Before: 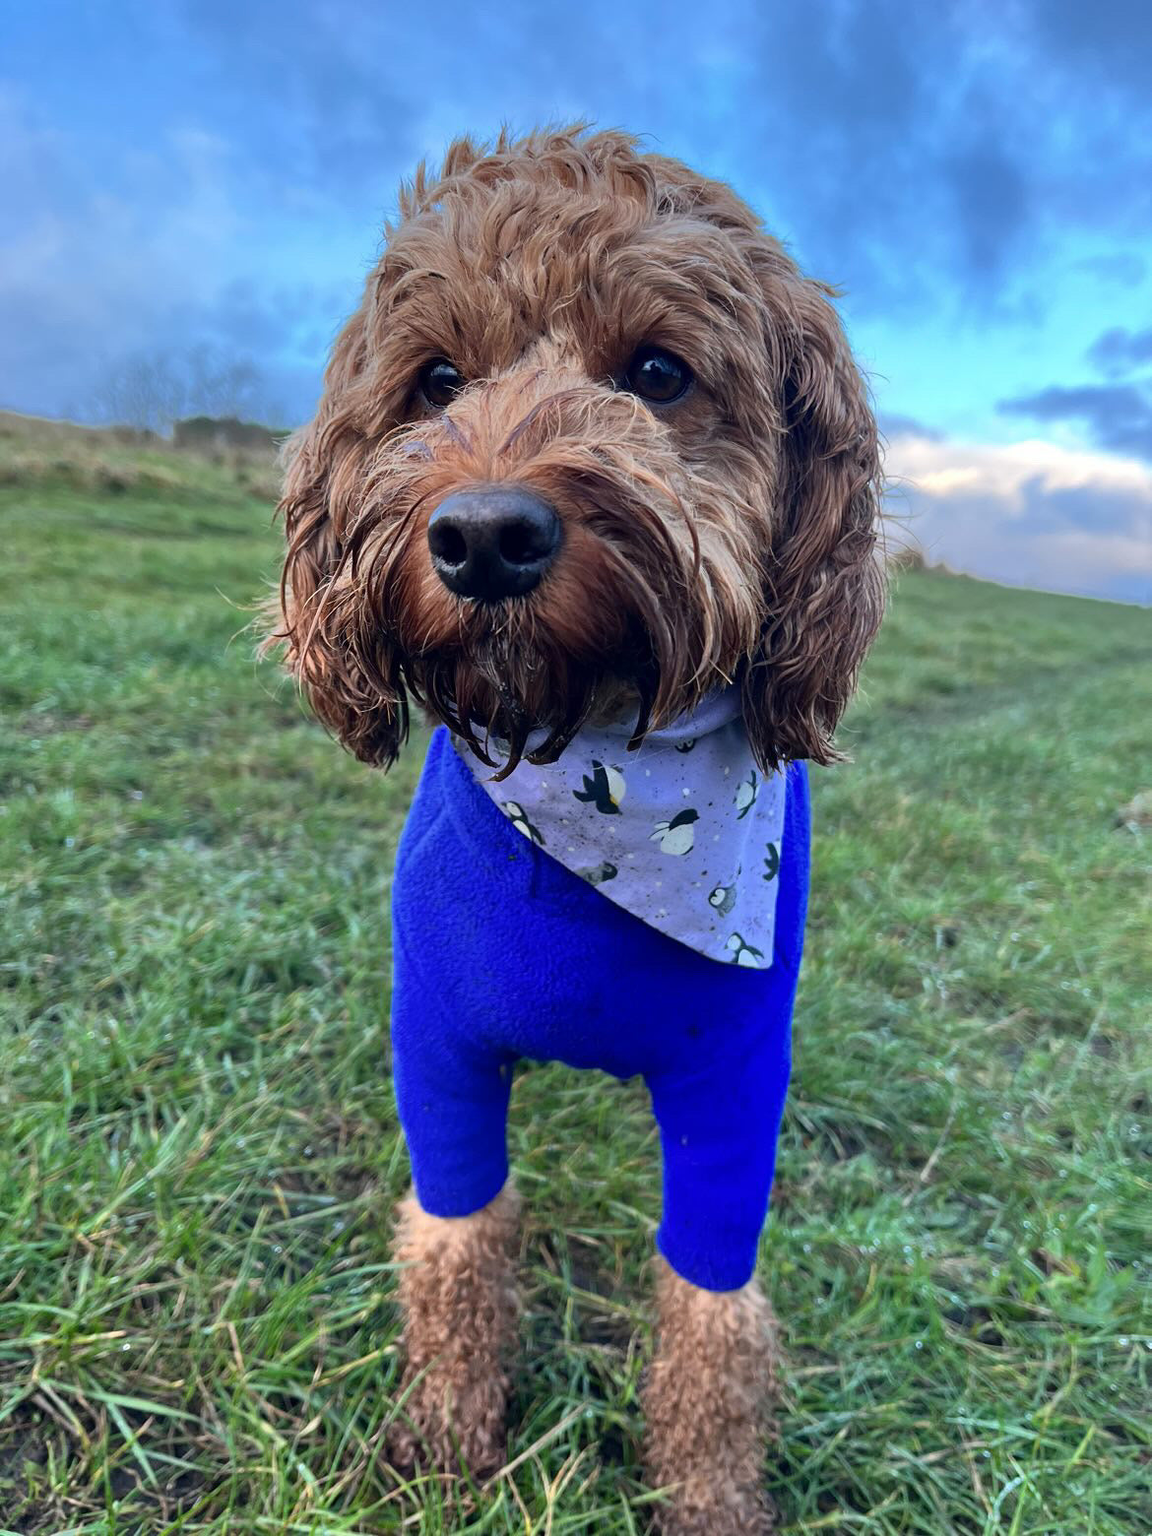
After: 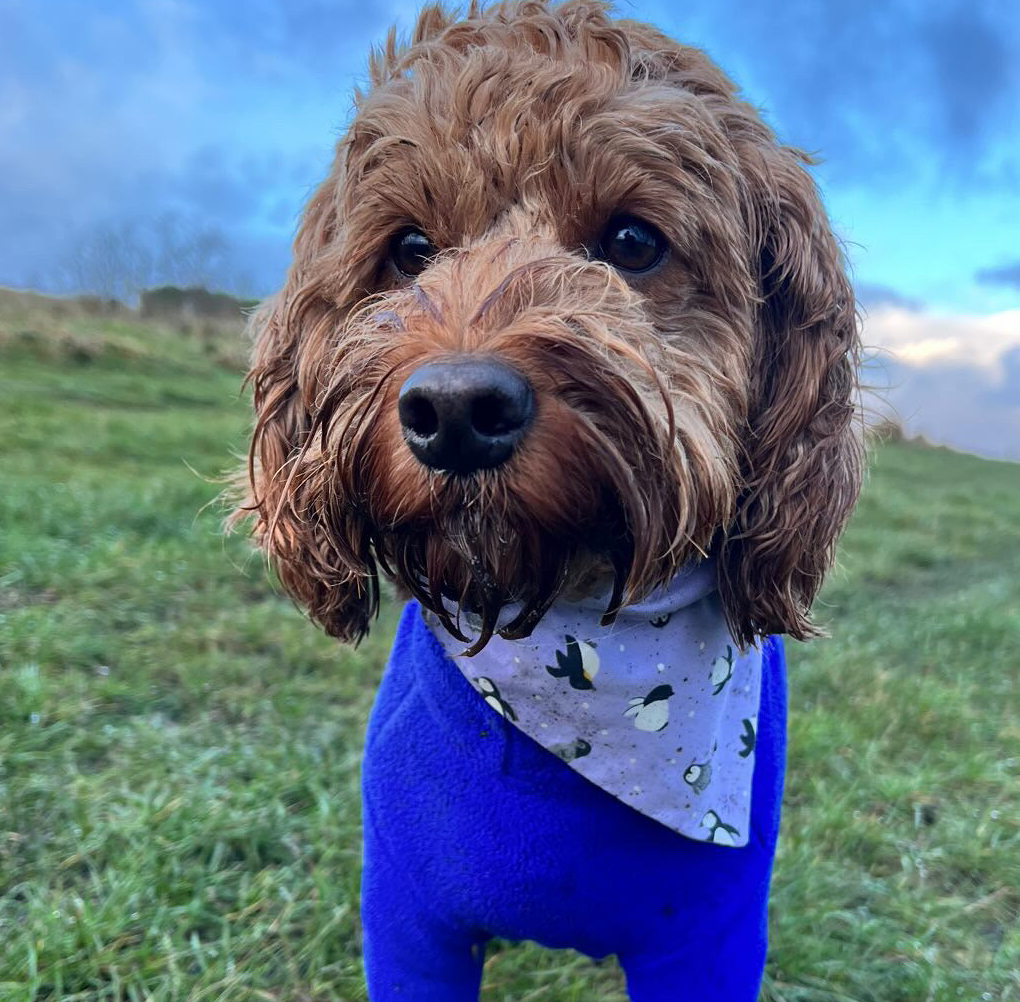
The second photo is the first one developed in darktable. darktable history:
crop: left 3.117%, top 8.823%, right 9.678%, bottom 26.9%
